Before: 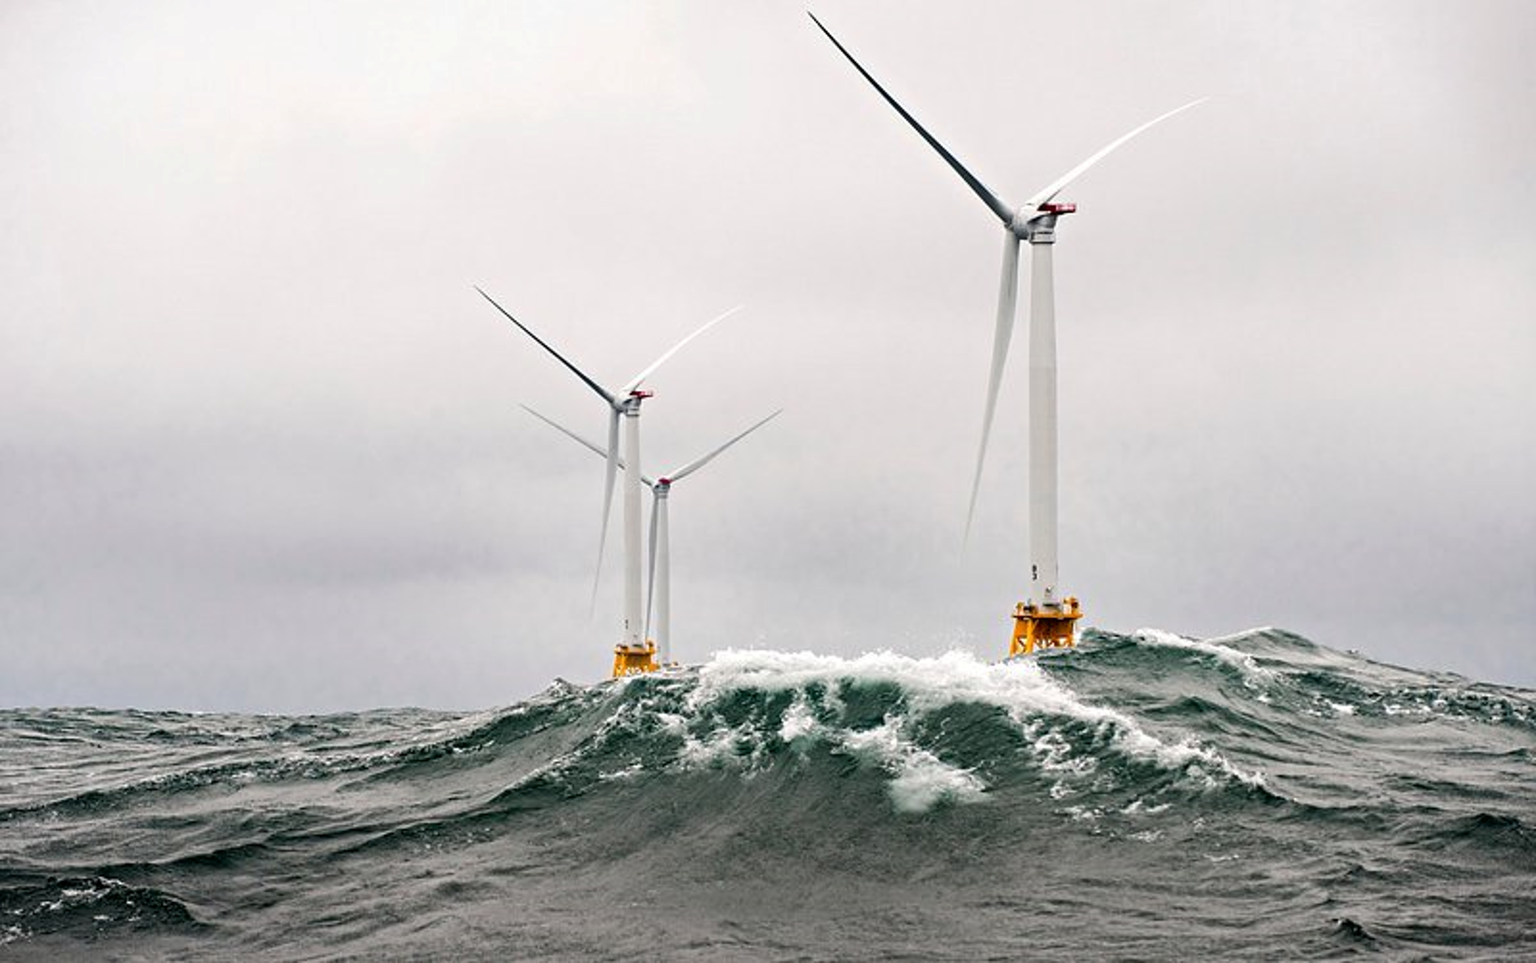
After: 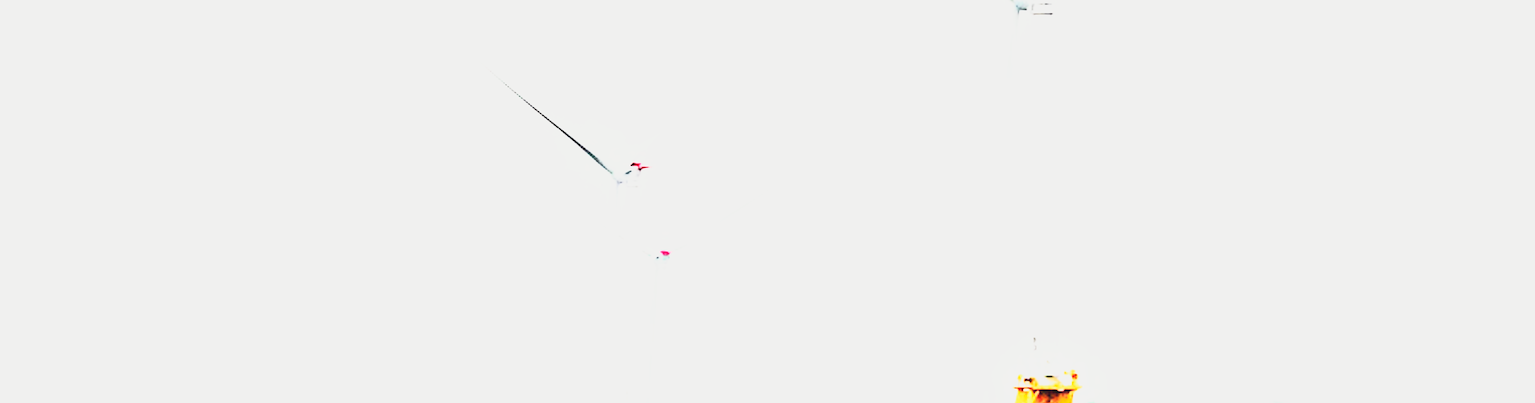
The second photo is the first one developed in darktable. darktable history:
contrast equalizer: y [[0.5 ×4, 0.467, 0.376], [0.5 ×6], [0.5 ×6], [0 ×6], [0 ×6]]
exposure: black level correction 0, exposure 1.4 EV, compensate highlight preservation false
base curve: curves: ch0 [(0, 0.003) (0.001, 0.002) (0.006, 0.004) (0.02, 0.022) (0.048, 0.086) (0.094, 0.234) (0.162, 0.431) (0.258, 0.629) (0.385, 0.8) (0.548, 0.918) (0.751, 0.988) (1, 1)], preserve colors none
local contrast: mode bilateral grid, contrast 20, coarseness 50, detail 179%, midtone range 0.2
crop and rotate: top 23.84%, bottom 34.294%
contrast brightness saturation: contrast 0.43, brightness 0.56, saturation -0.19
tone curve: curves: ch0 [(0, 0.005) (0.103, 0.097) (0.18, 0.207) (0.384, 0.465) (0.491, 0.585) (0.629, 0.726) (0.84, 0.866) (1, 0.947)]; ch1 [(0, 0) (0.172, 0.123) (0.324, 0.253) (0.396, 0.388) (0.478, 0.461) (0.499, 0.497) (0.532, 0.515) (0.57, 0.584) (0.635, 0.675) (0.805, 0.892) (1, 1)]; ch2 [(0, 0) (0.411, 0.424) (0.496, 0.501) (0.515, 0.507) (0.553, 0.562) (0.604, 0.642) (0.708, 0.768) (0.839, 0.916) (1, 1)], color space Lab, independent channels, preserve colors none
